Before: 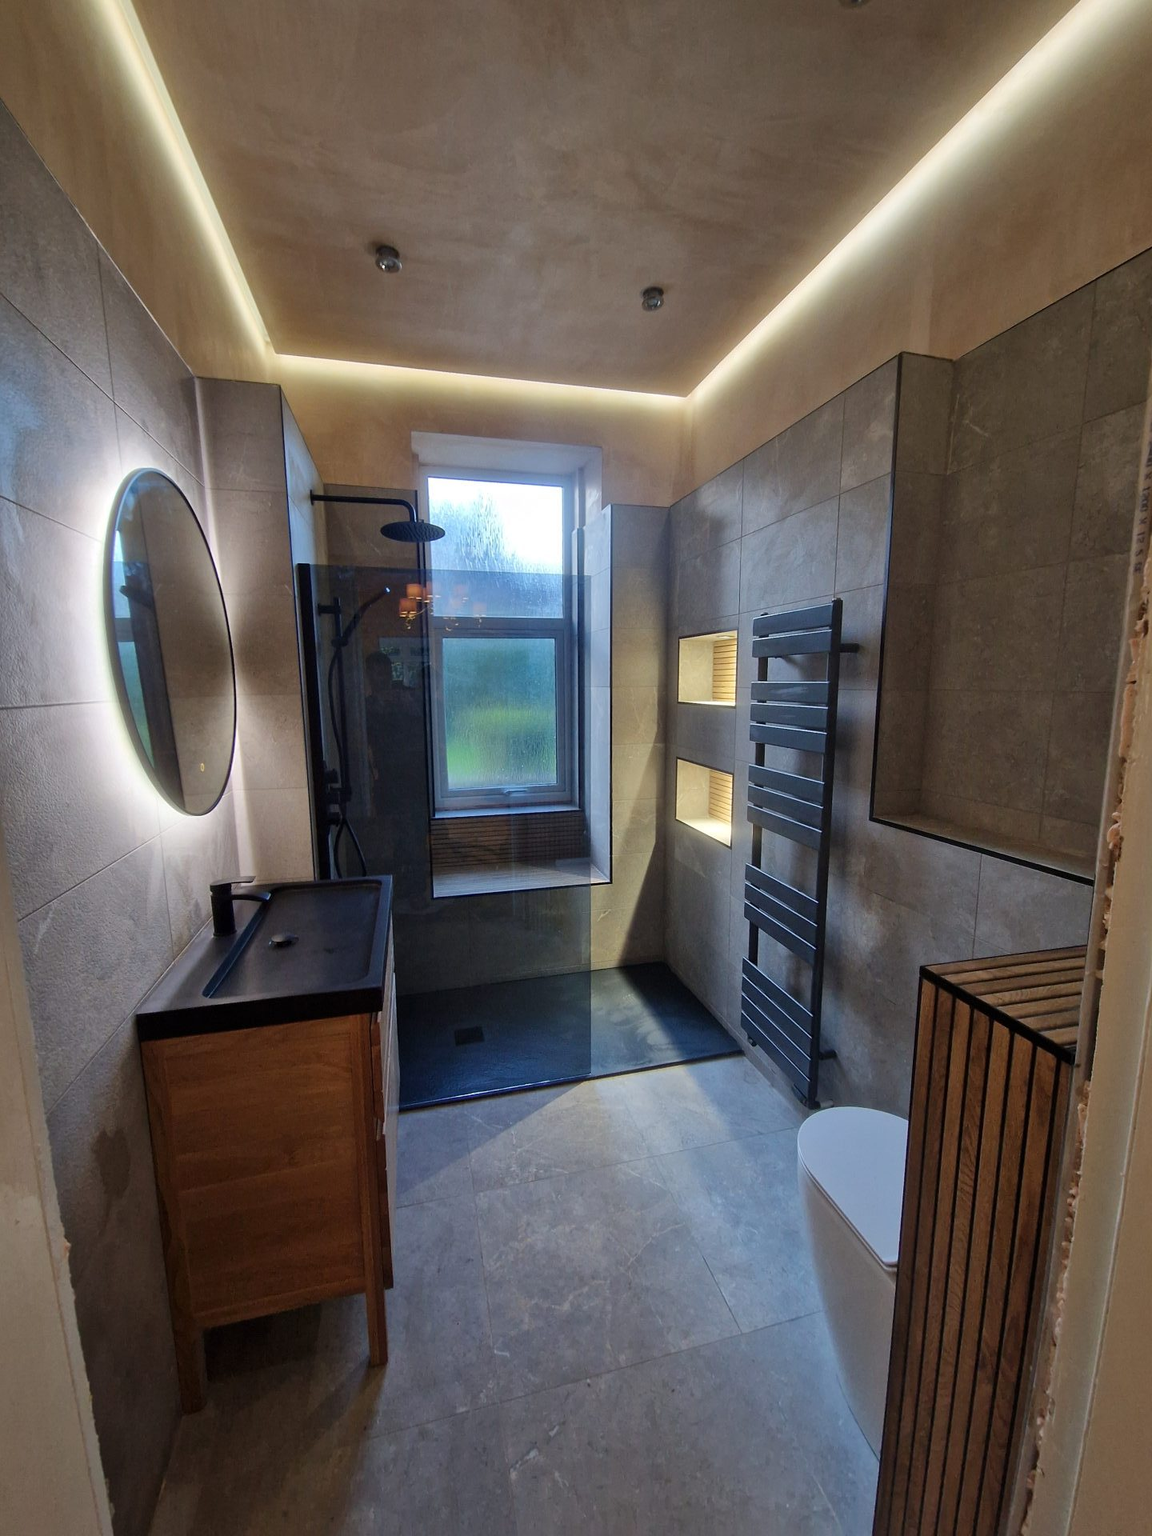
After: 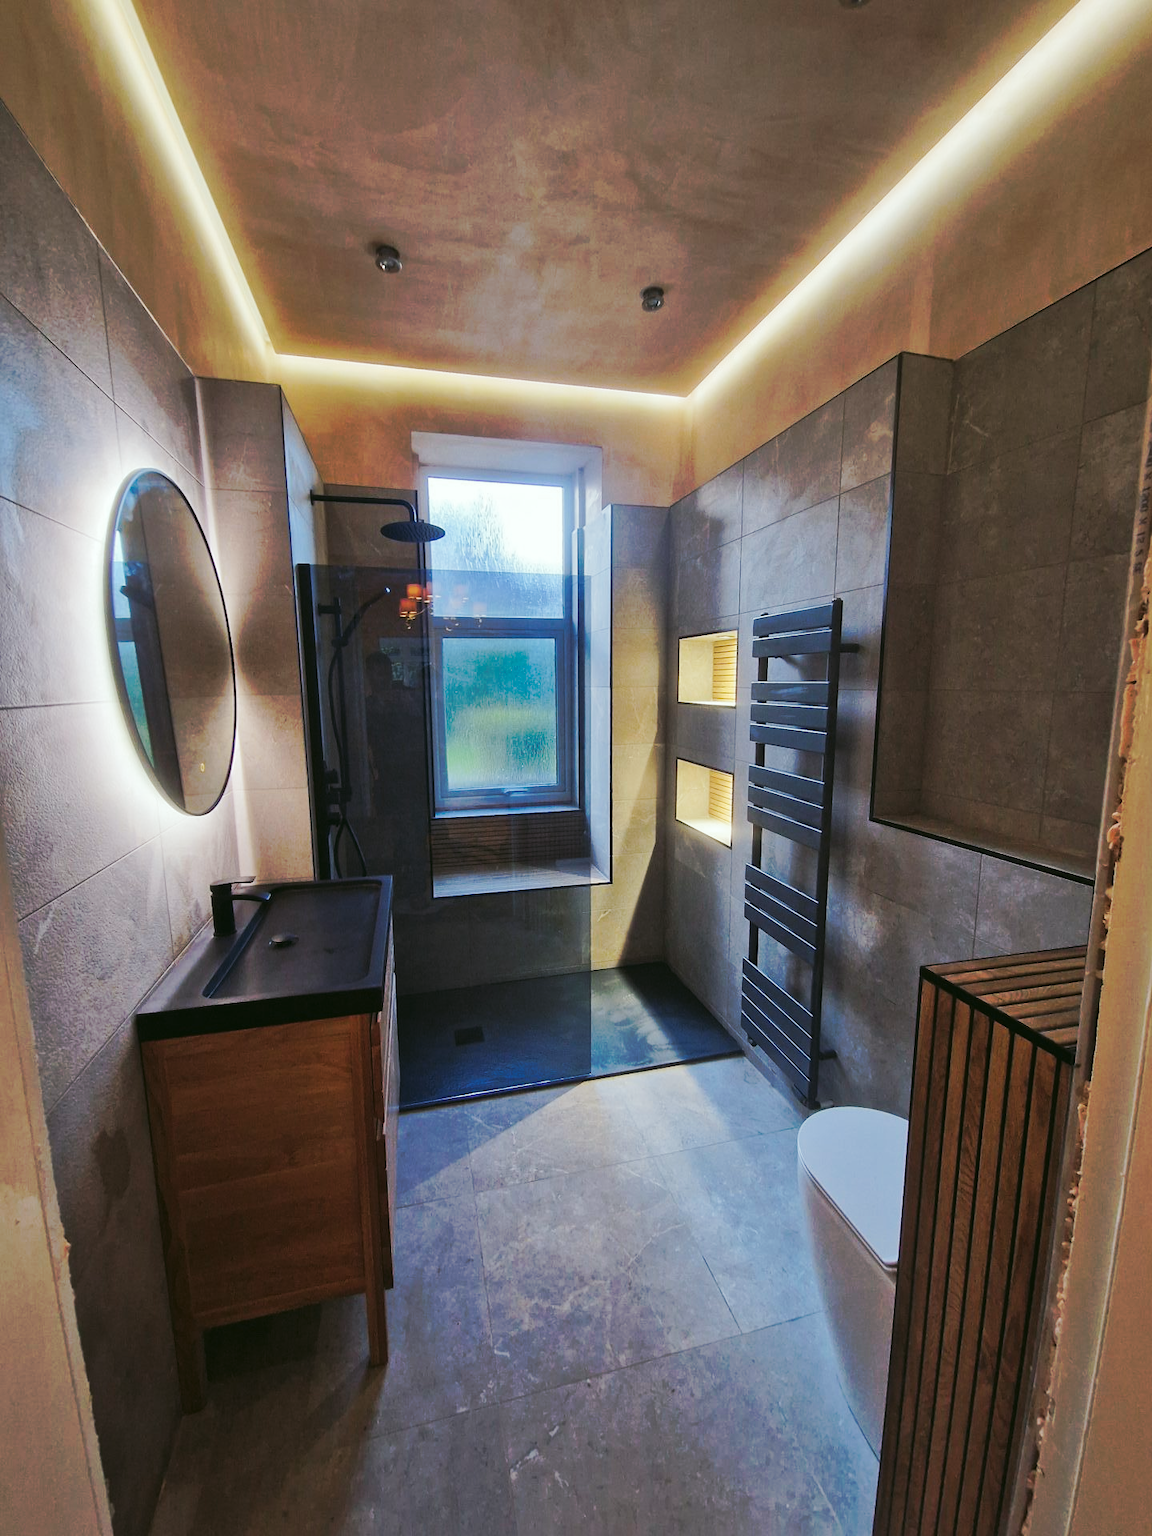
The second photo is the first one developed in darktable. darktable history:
tone curve: curves: ch0 [(0, 0) (0.003, 0.003) (0.011, 0.011) (0.025, 0.024) (0.044, 0.043) (0.069, 0.067) (0.1, 0.096) (0.136, 0.131) (0.177, 0.171) (0.224, 0.217) (0.277, 0.268) (0.335, 0.324) (0.399, 0.385) (0.468, 0.452) (0.543, 0.571) (0.623, 0.647) (0.709, 0.727) (0.801, 0.813) (0.898, 0.904) (1, 1)], preserve colors none
color look up table: target L [95.87, 92.77, 92.21, 89.44, 64.36, 72.71, 68.11, 65.5, 56.49, 33.06, 24.14, 200, 88.89, 88.29, 89.2, 73.48, 74.32, 72.65, 67.51, 55.2, 55.13, 62.45, 58.73, 55.04, 54.52, 51.1, 35.51, 20.15, 92.84, 85.02, 61.19, 69.2, 68.26, 66.87, 54.54, 50.35, 42.32, 30.47, 29.85, 24.14, 25.8, 10.67, 10.47, 89.5, 77.33, 69.62, 52.55, 49.44, 13.86], target a [-6.775, -26.73, -25.55, -43.62, -60.24, -15.78, -11.57, -46.35, -41.16, -35.81, -17.41, 0, 1.693, -6.323, 13.88, 31.58, 42.37, 28.02, 8.476, 82.52, 78.04, 16.09, 36.02, 59.23, 82.14, 77.22, 47.69, 28.38, -0.629, 26.68, 81.74, 67.79, 10.14, 41.06, 48.5, 58.49, 73.98, -0.592, 50.02, 12.88, 48.08, 17.96, 8.968, -28.16, -15.16, -34.08, -8.759, -30.96, -9.177], target b [5.564, 39.18, 1.805, 19.58, 55.98, 1.466, 47.23, 20.36, 45.75, 29.65, 23.94, 0, 29.36, 86.26, -0.674, 77.47, 2.654, 59.37, 4.318, 20.93, 61.28, 66.98, 36.02, 66.01, 13.8, 51.56, 11.51, 26.02, -4.498, -20, -35.98, -45.19, -47.67, -49.42, -17.87, -48.28, -69.94, 0.448, -89.95, -51.06, -5.975, -43.46, -4.707, -9.55, -30.54, -19.93, -38.27, -9.152, -0.697], num patches 49
